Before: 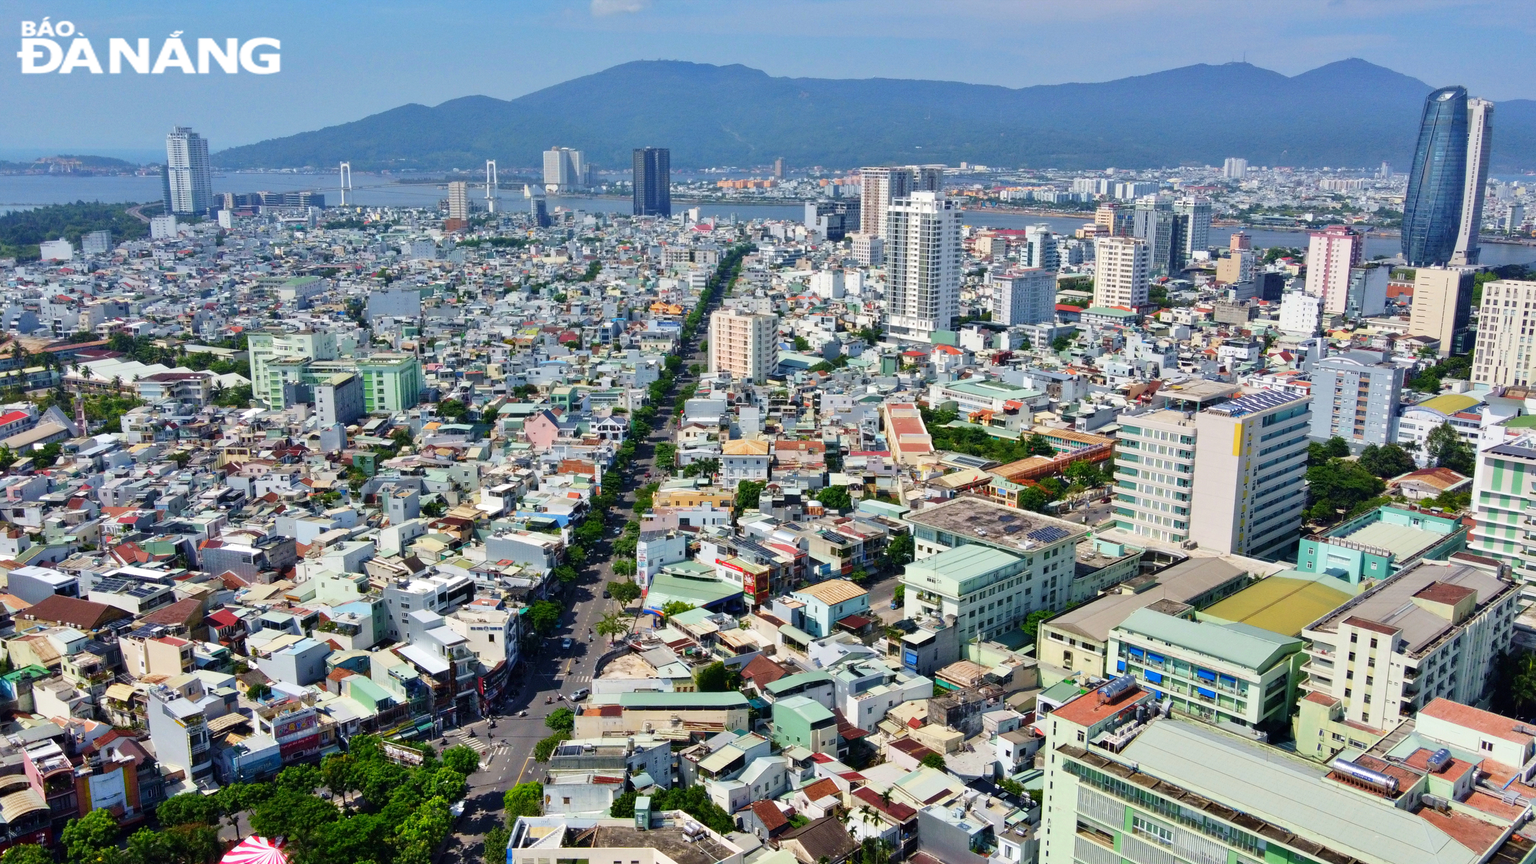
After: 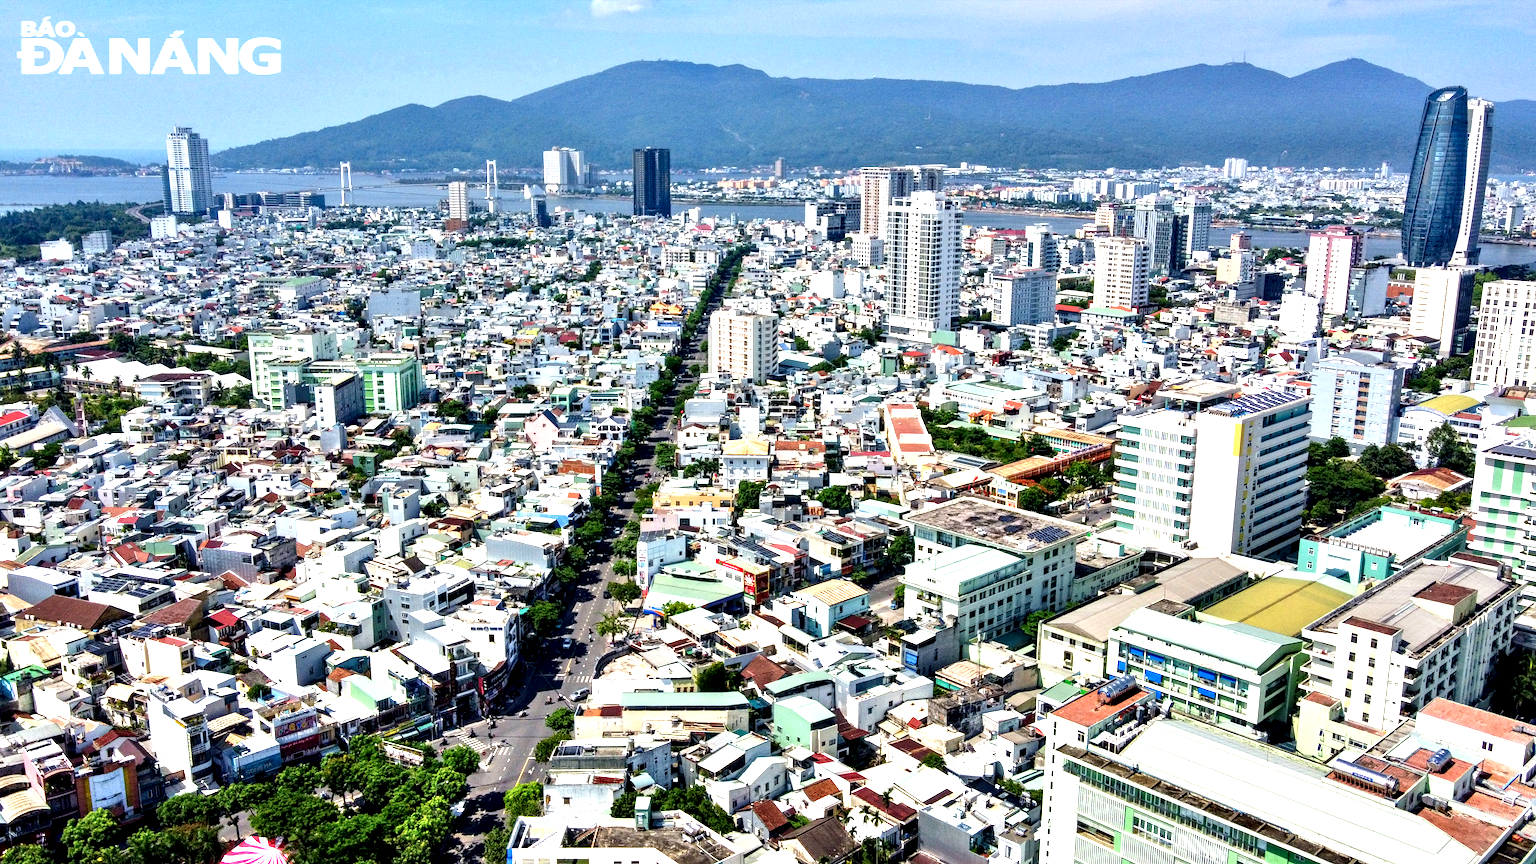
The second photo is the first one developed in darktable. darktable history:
local contrast: highlights 81%, shadows 57%, detail 175%, midtone range 0.595
exposure: black level correction 0, exposure 0.692 EV, compensate highlight preservation false
